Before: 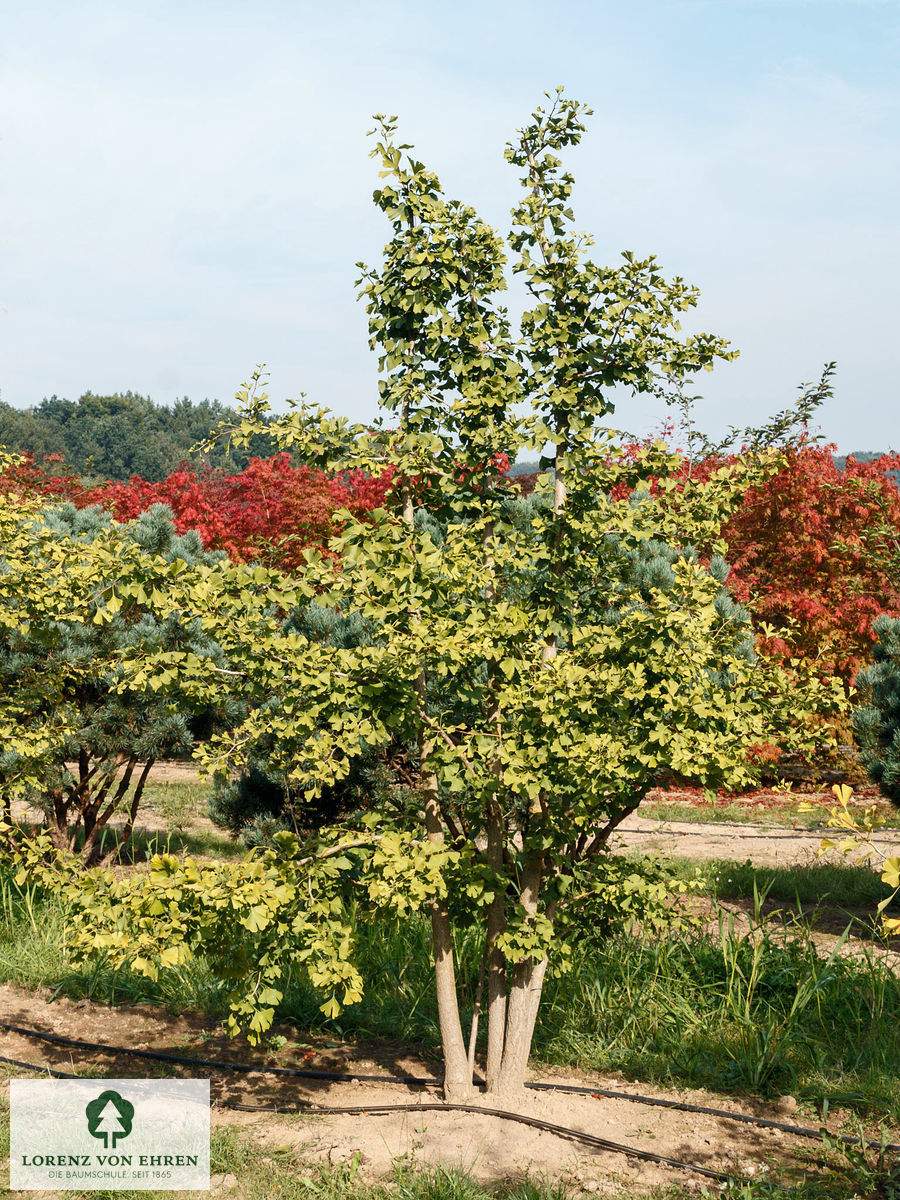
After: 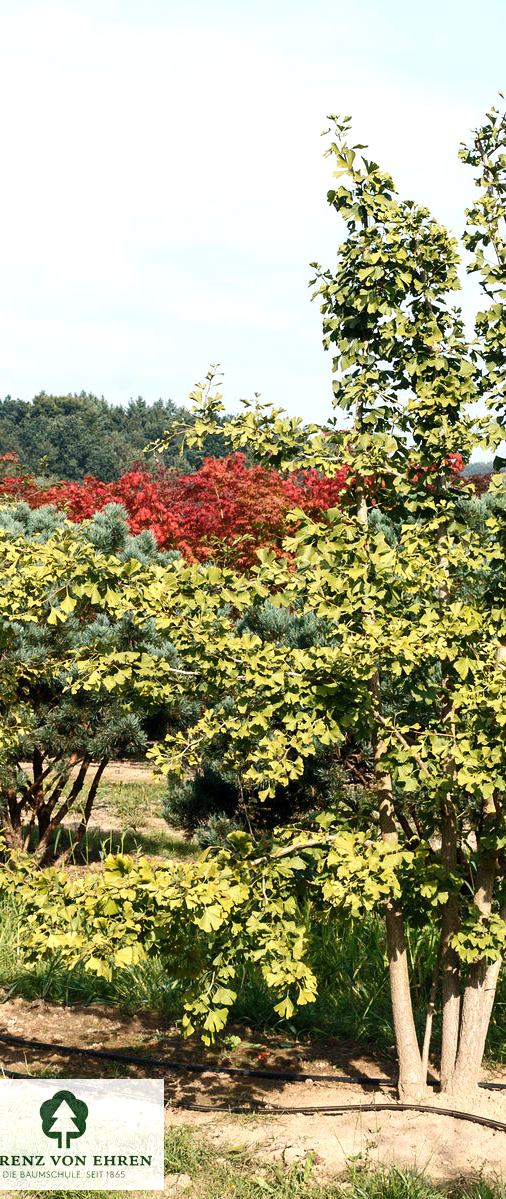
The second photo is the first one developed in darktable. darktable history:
crop: left 5.114%, right 38.589%
tone equalizer: -8 EV -0.417 EV, -7 EV -0.389 EV, -6 EV -0.333 EV, -5 EV -0.222 EV, -3 EV 0.222 EV, -2 EV 0.333 EV, -1 EV 0.389 EV, +0 EV 0.417 EV, edges refinement/feathering 500, mask exposure compensation -1.57 EV, preserve details no
